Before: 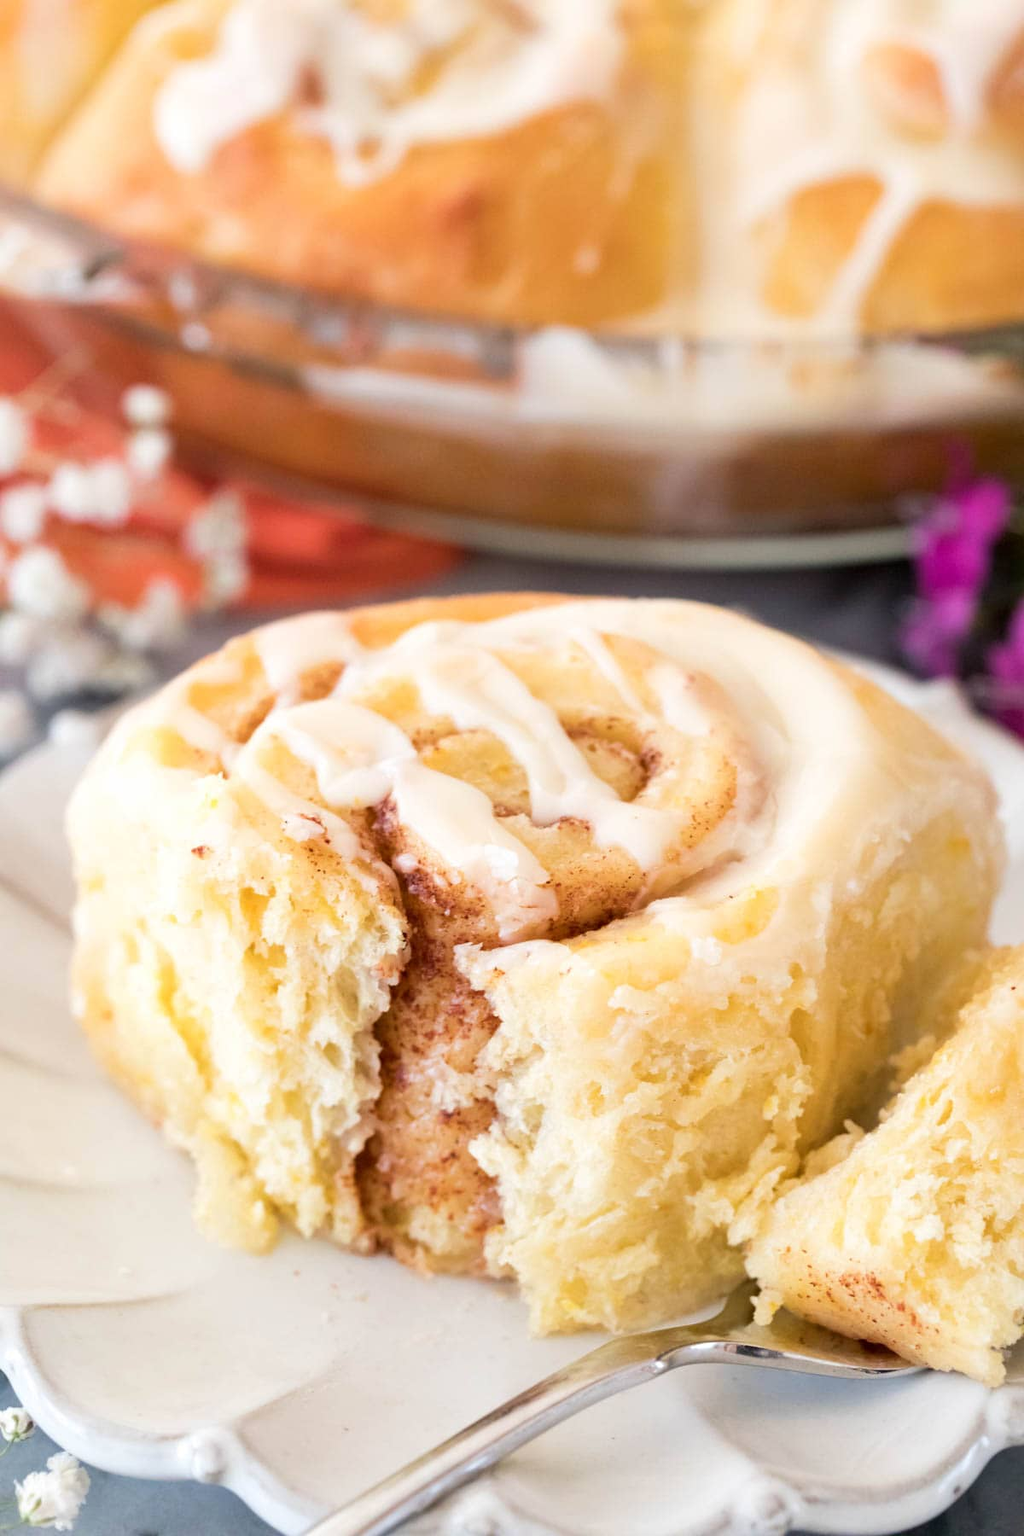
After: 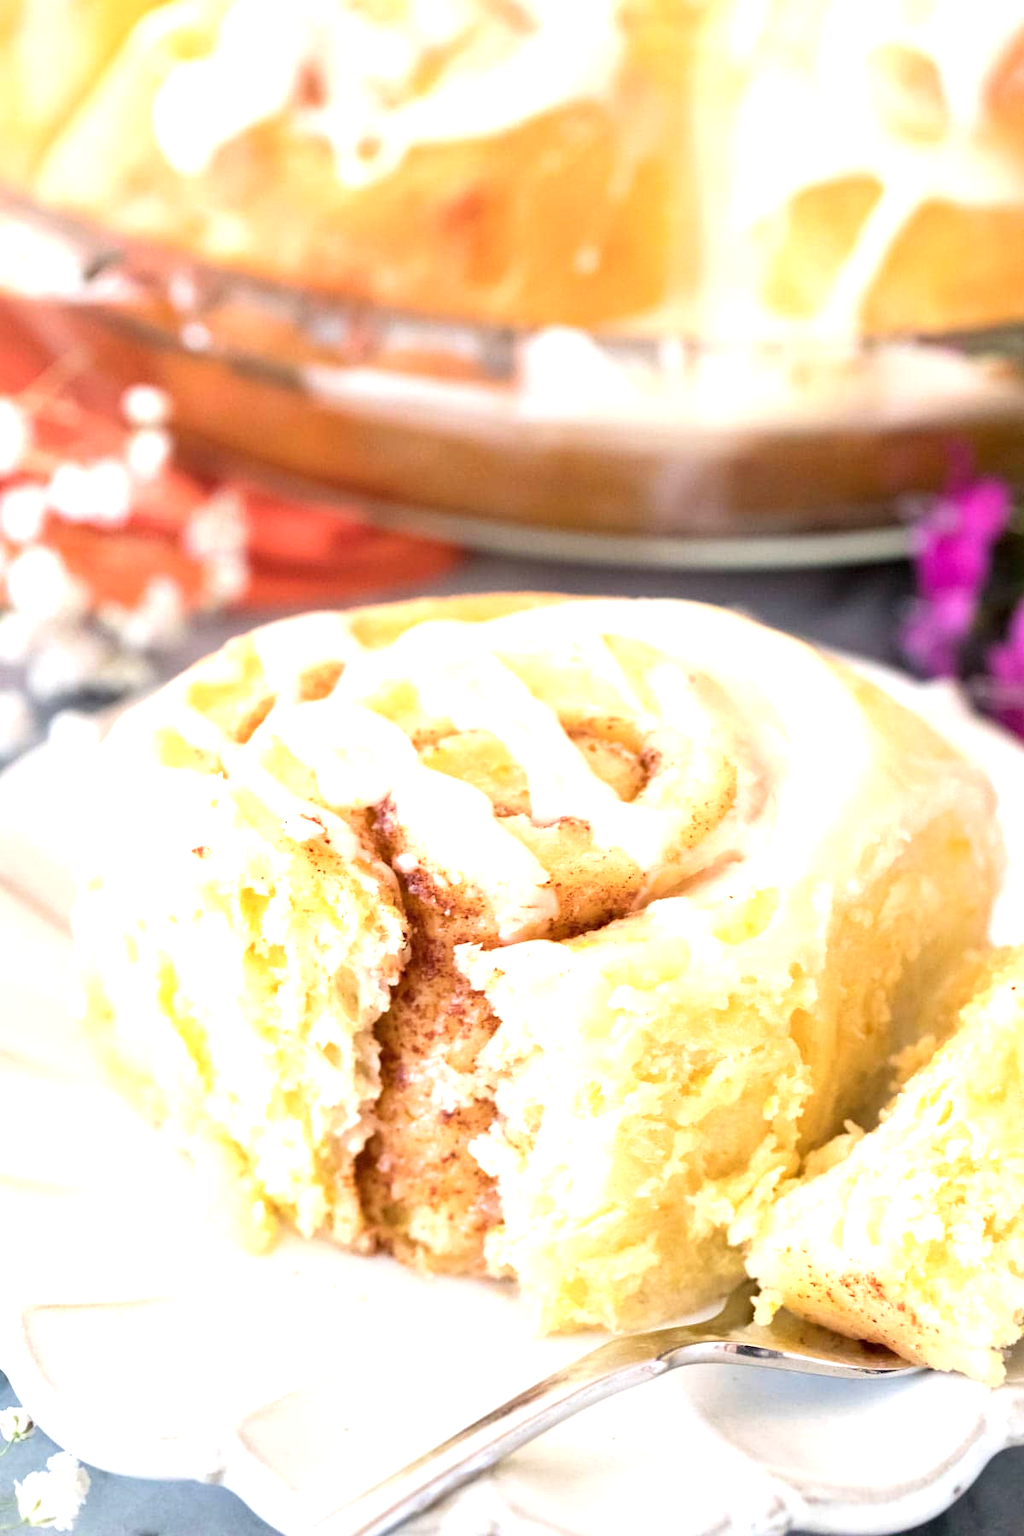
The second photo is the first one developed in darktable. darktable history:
exposure: exposure 0.776 EV, compensate highlight preservation false
